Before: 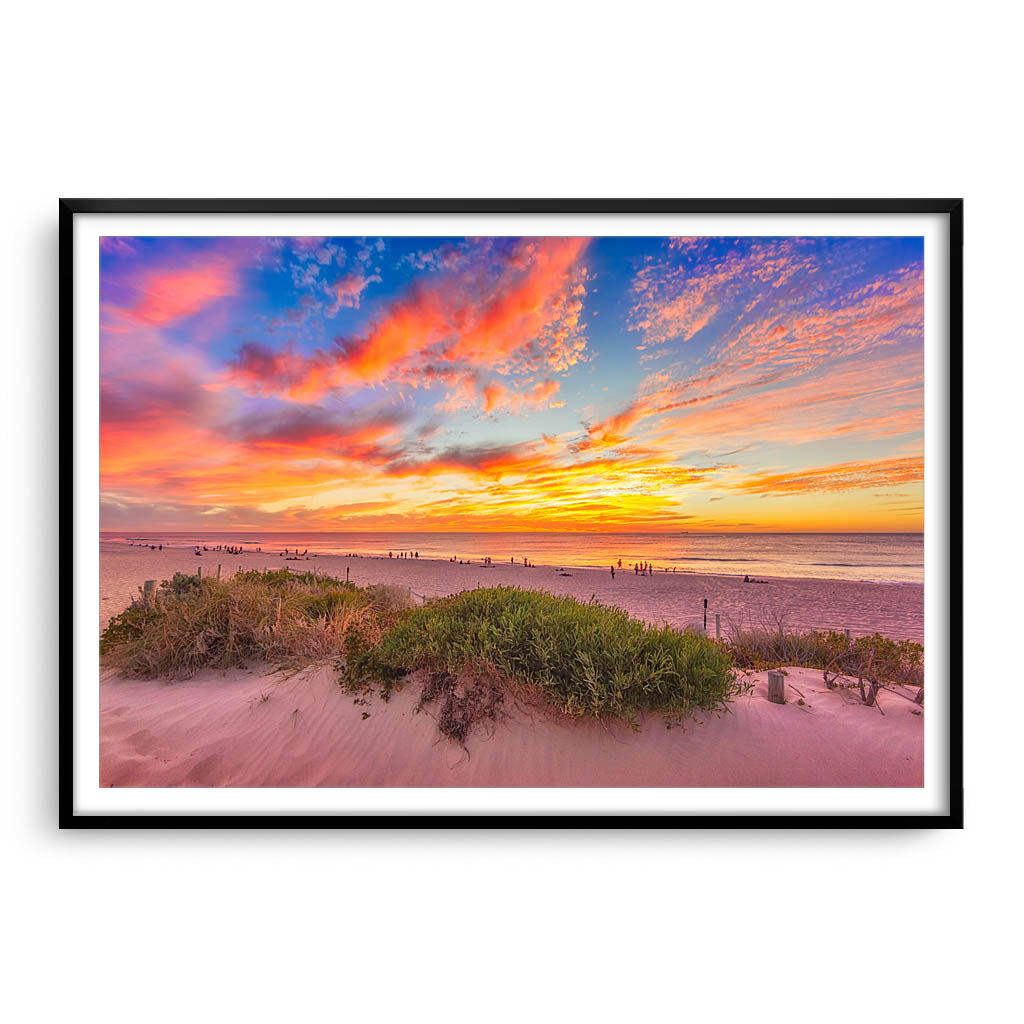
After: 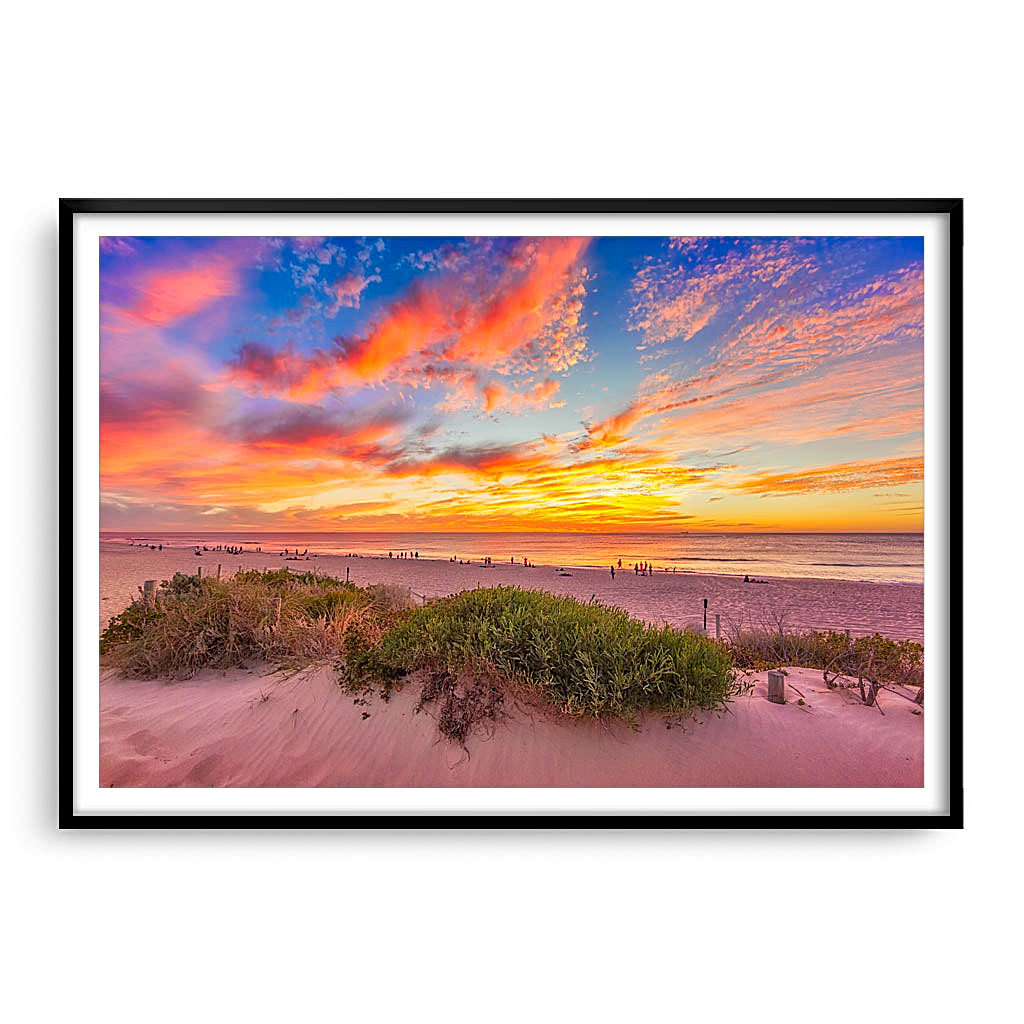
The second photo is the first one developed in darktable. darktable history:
sharpen: on, module defaults
exposure: black level correction 0.005, exposure 0.001 EV, compensate highlight preservation false
tone curve: curves: ch0 [(0, 0) (0.003, 0.003) (0.011, 0.011) (0.025, 0.025) (0.044, 0.044) (0.069, 0.069) (0.1, 0.099) (0.136, 0.135) (0.177, 0.176) (0.224, 0.223) (0.277, 0.275) (0.335, 0.333) (0.399, 0.396) (0.468, 0.465) (0.543, 0.545) (0.623, 0.625) (0.709, 0.71) (0.801, 0.801) (0.898, 0.898) (1, 1)], preserve colors none
